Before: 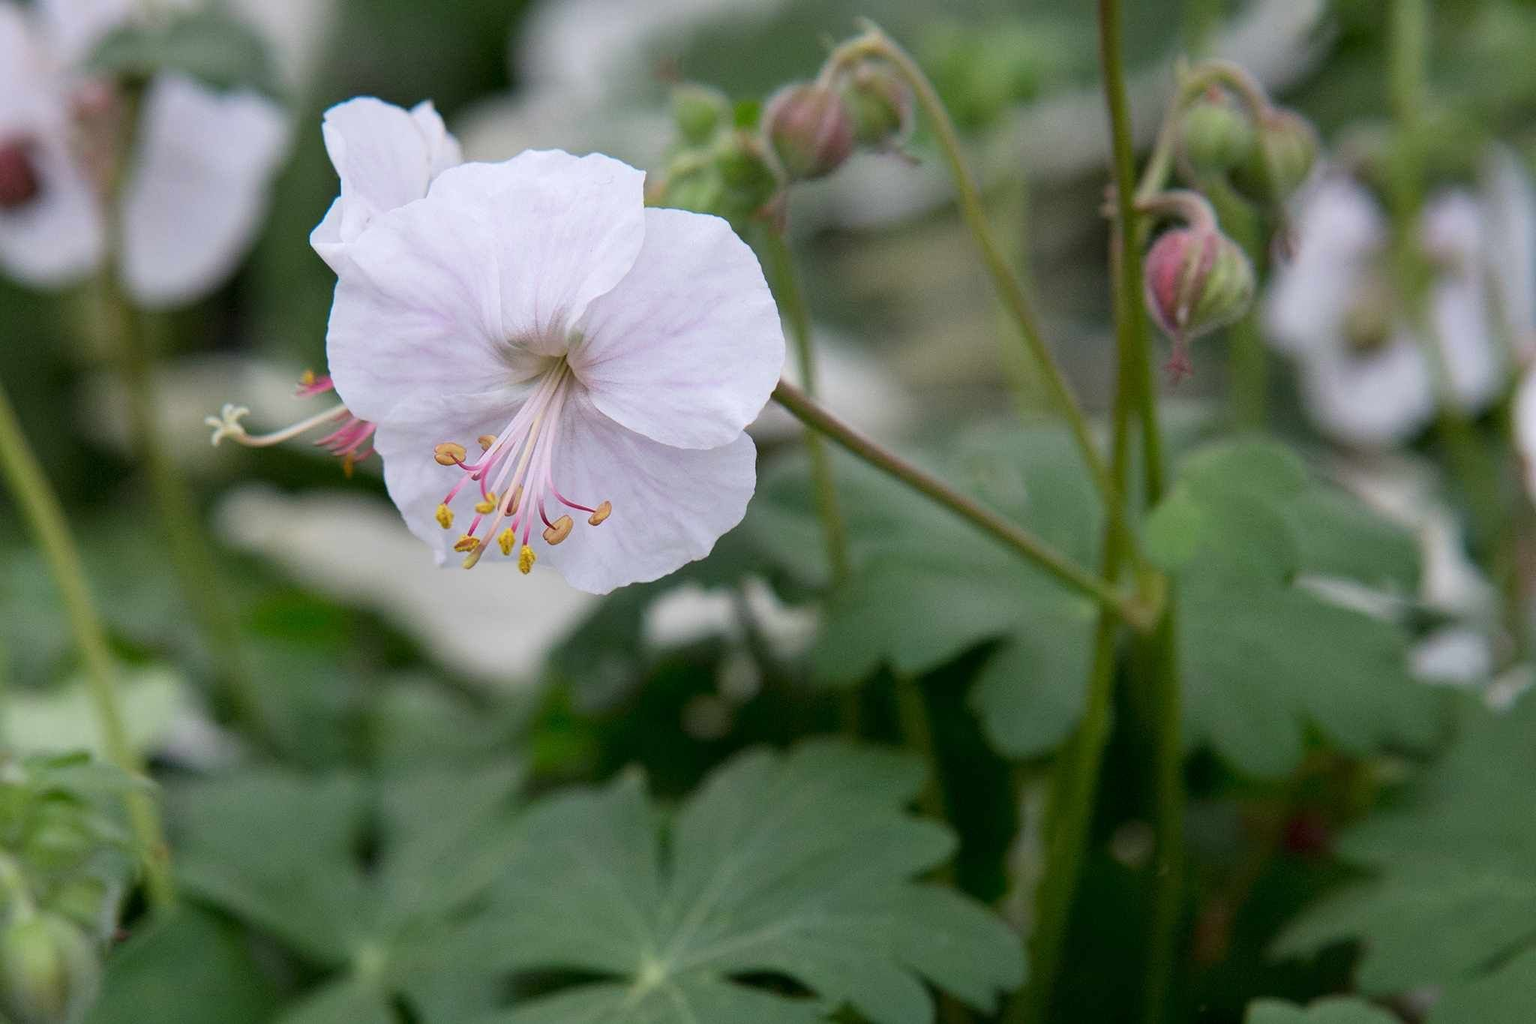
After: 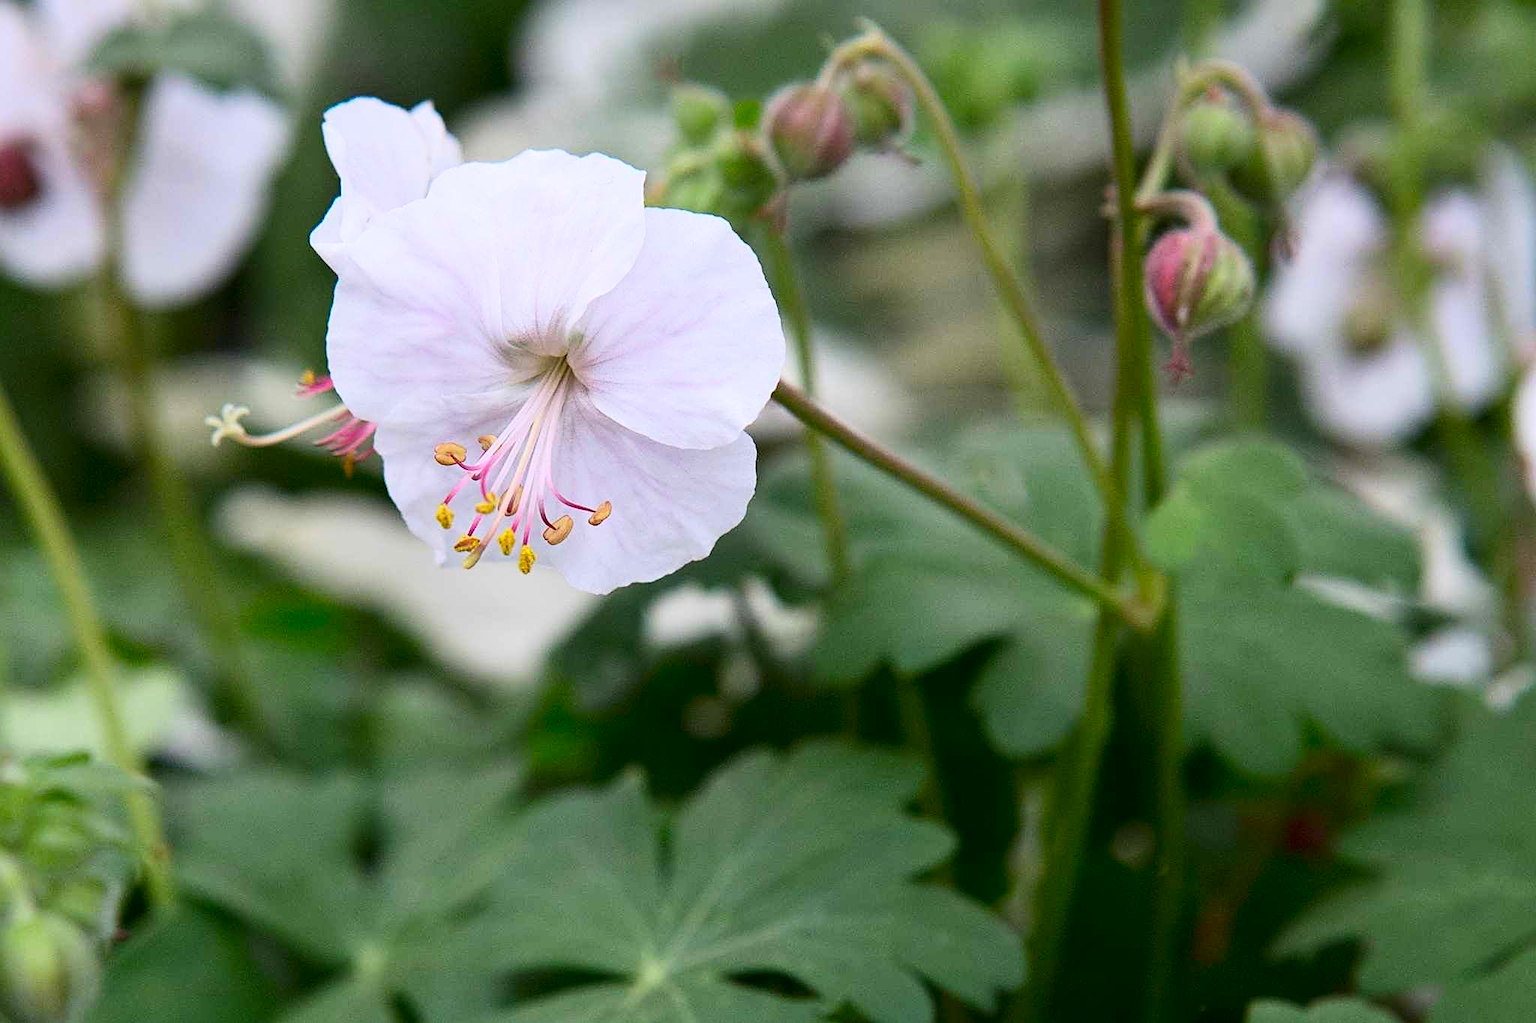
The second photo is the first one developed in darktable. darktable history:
sharpen: on, module defaults
contrast brightness saturation: contrast 0.227, brightness 0.099, saturation 0.288
